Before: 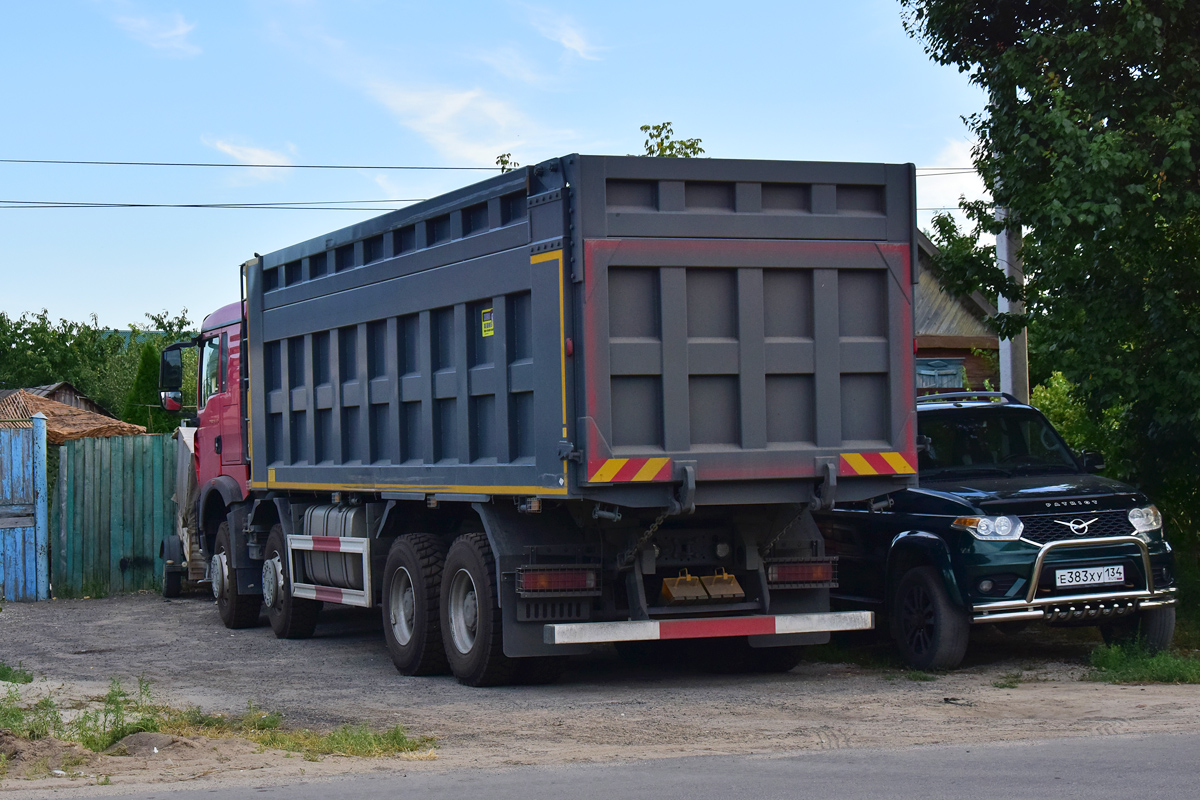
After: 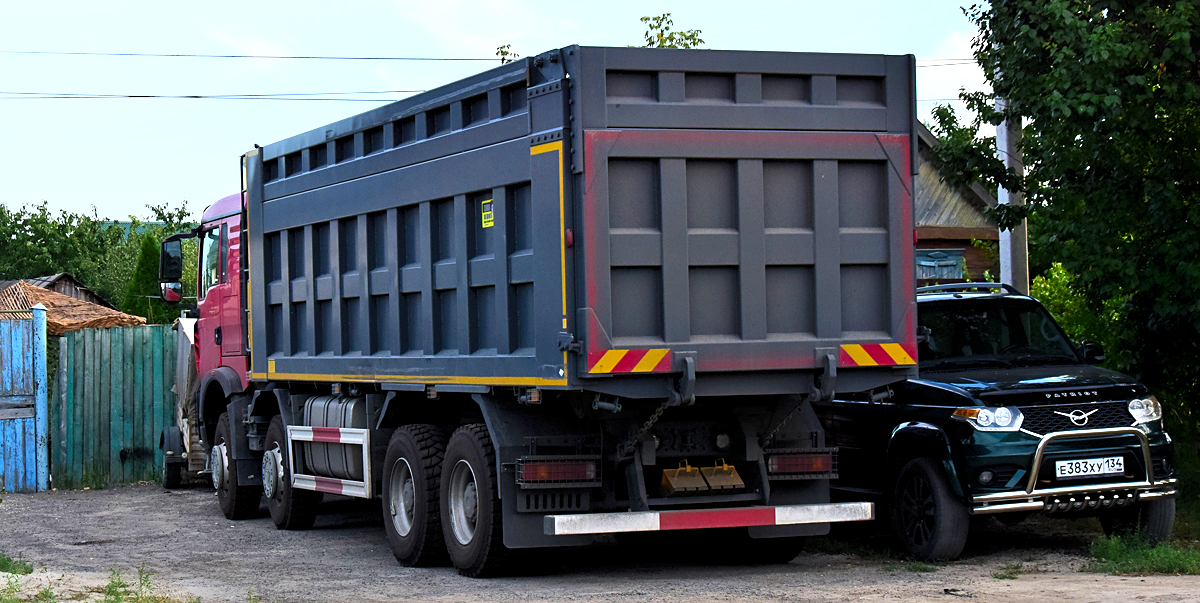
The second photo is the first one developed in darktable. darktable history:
exposure: black level correction 0.001, exposure 0.498 EV, compensate highlight preservation false
levels: levels [0.062, 0.494, 0.925]
crop: top 13.739%, bottom 10.771%
shadows and highlights: shadows -38.32, highlights 63.3, soften with gaussian
sharpen: amount 0.203
contrast brightness saturation: saturation 0.121
